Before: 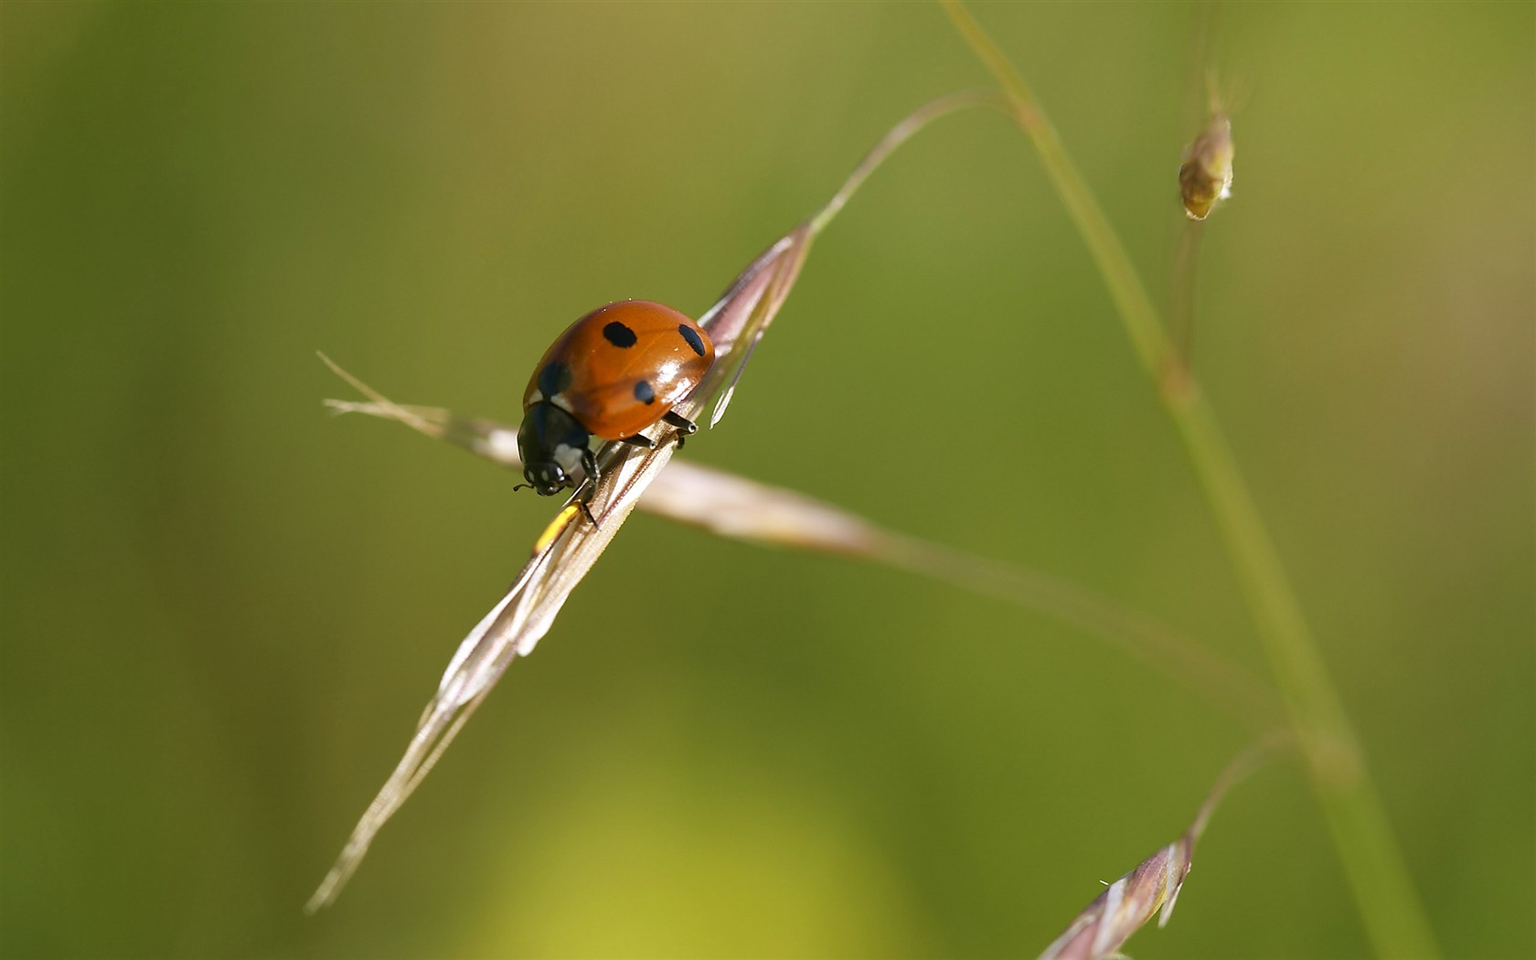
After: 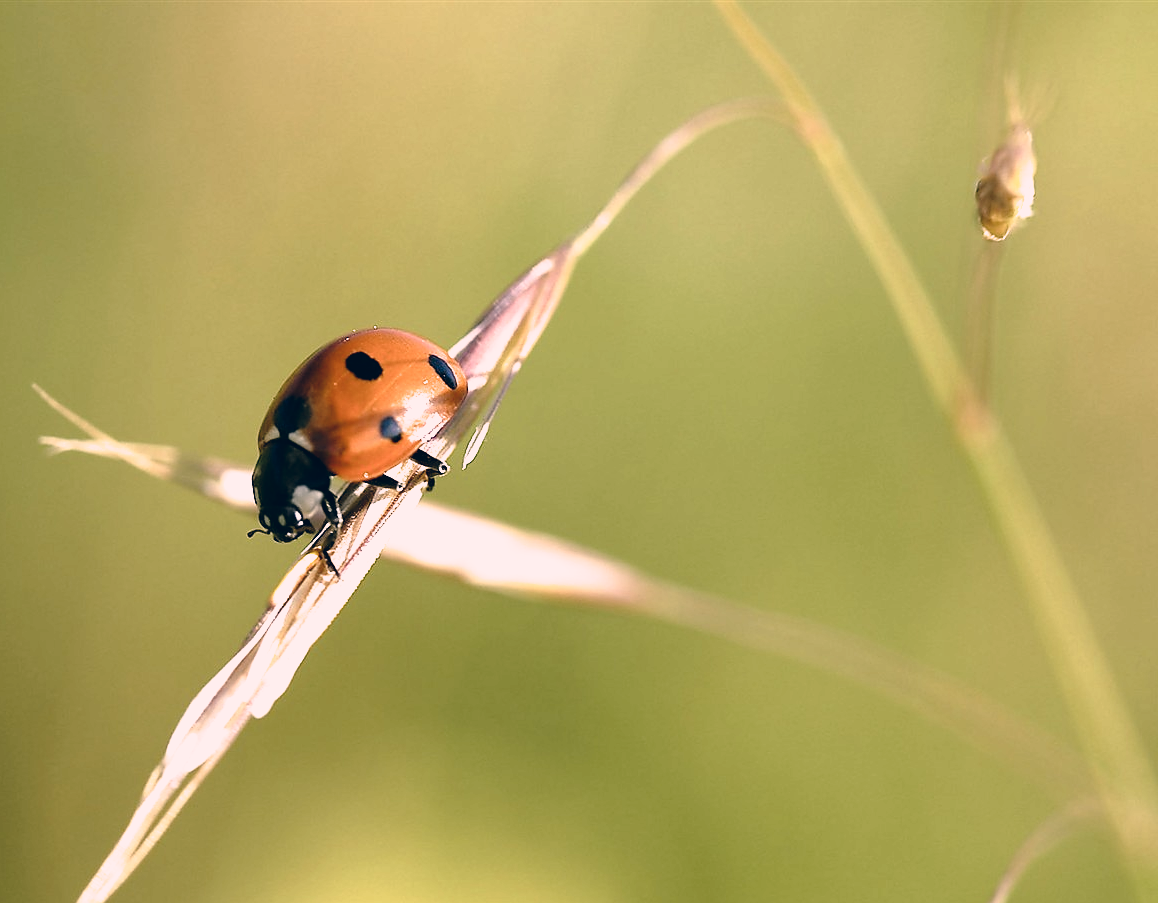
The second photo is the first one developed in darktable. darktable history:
sharpen: radius 0.984, amount 0.604
exposure: black level correction 0.001, exposure 0.499 EV, compensate highlight preservation false
crop: left 18.709%, right 12.354%, bottom 13.991%
color correction: highlights a* 13.95, highlights b* 5.83, shadows a* -5.96, shadows b* -15.92, saturation 0.857
filmic rgb: black relative exposure -9.12 EV, white relative exposure 2.31 EV, hardness 7.43, color science v6 (2022)
tone curve: curves: ch0 [(0, 0.021) (0.049, 0.044) (0.152, 0.14) (0.328, 0.377) (0.473, 0.543) (0.663, 0.734) (0.84, 0.899) (1, 0.969)]; ch1 [(0, 0) (0.302, 0.331) (0.427, 0.433) (0.472, 0.47) (0.502, 0.503) (0.527, 0.524) (0.564, 0.591) (0.602, 0.632) (0.677, 0.701) (0.859, 0.885) (1, 1)]; ch2 [(0, 0) (0.33, 0.301) (0.447, 0.44) (0.487, 0.496) (0.502, 0.516) (0.535, 0.563) (0.565, 0.6) (0.618, 0.629) (1, 1)], preserve colors none
